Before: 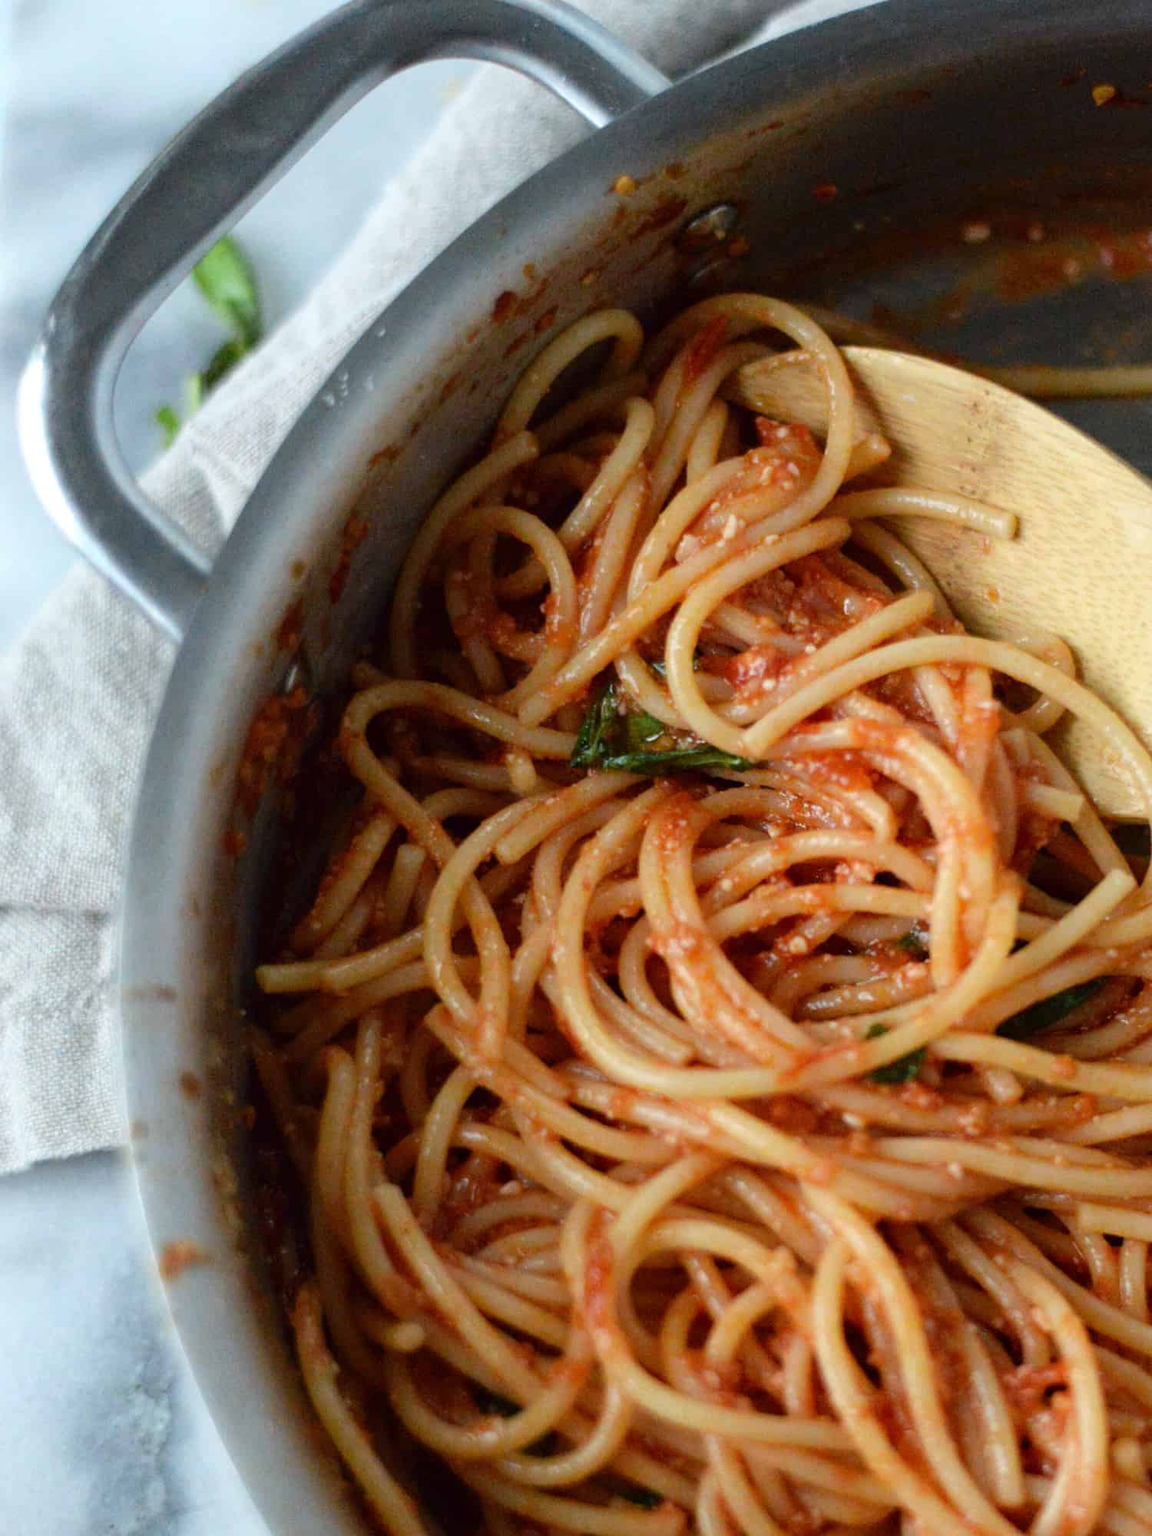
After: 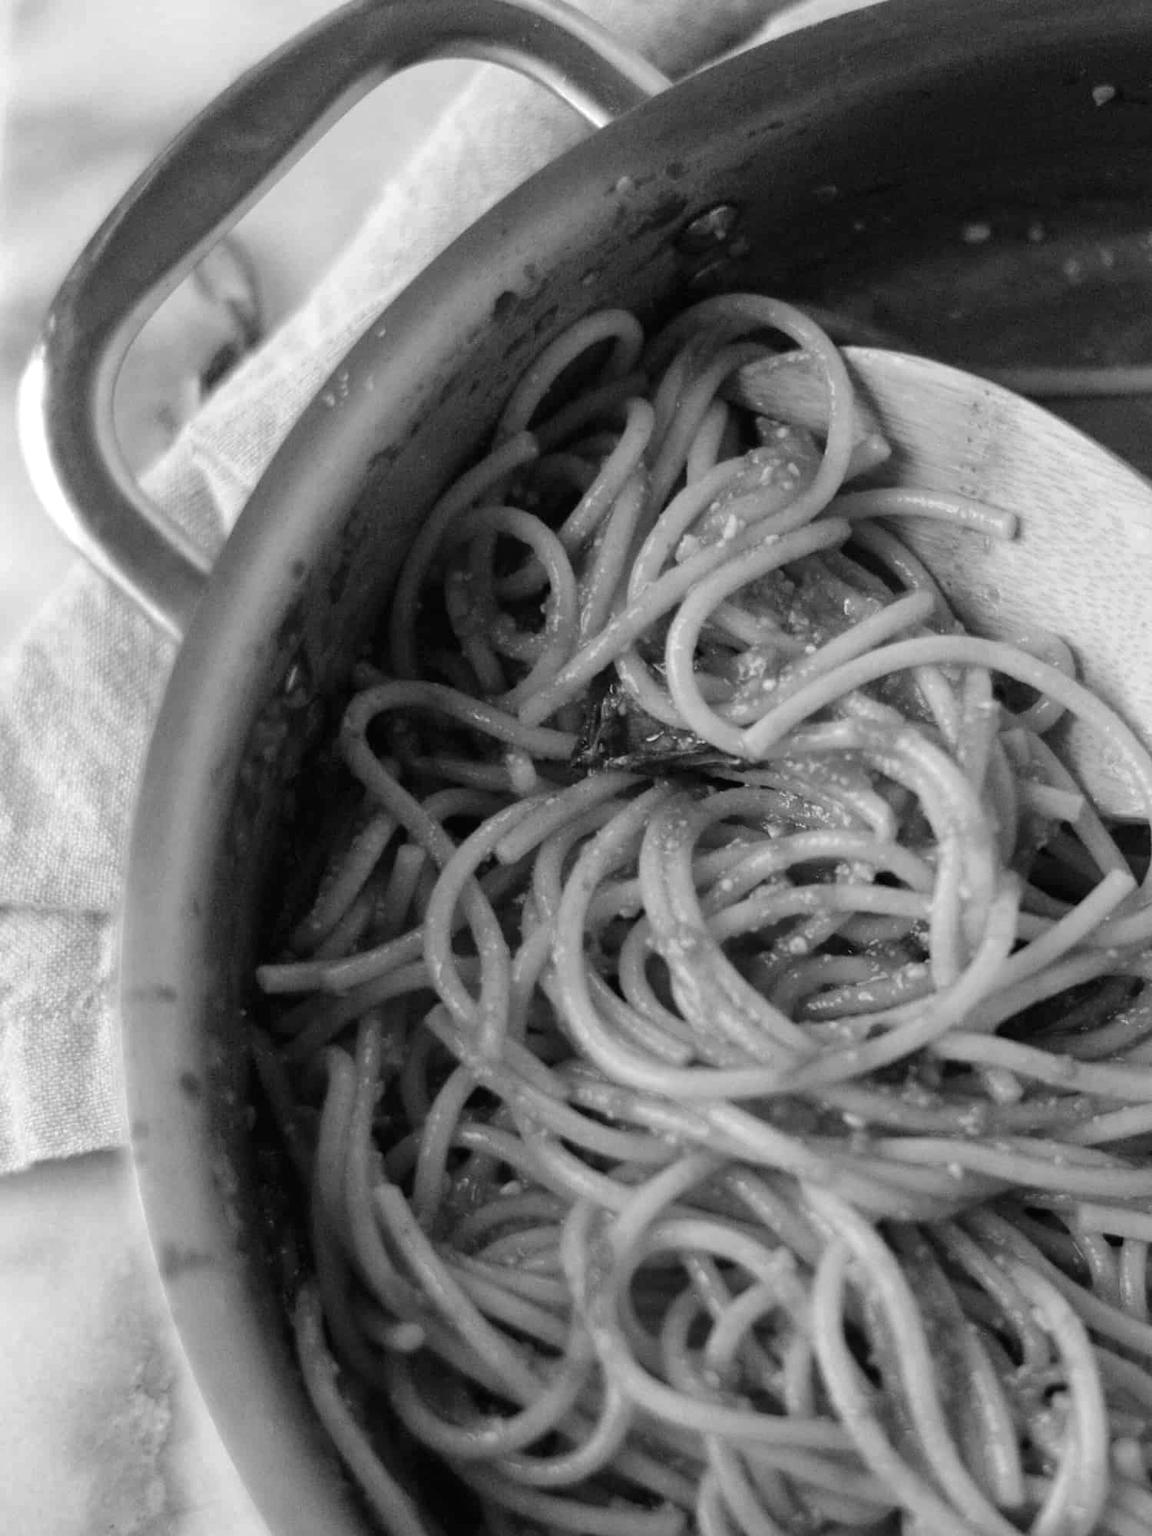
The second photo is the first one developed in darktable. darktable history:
monochrome: on, module defaults
shadows and highlights: shadows 10, white point adjustment 1, highlights -40
